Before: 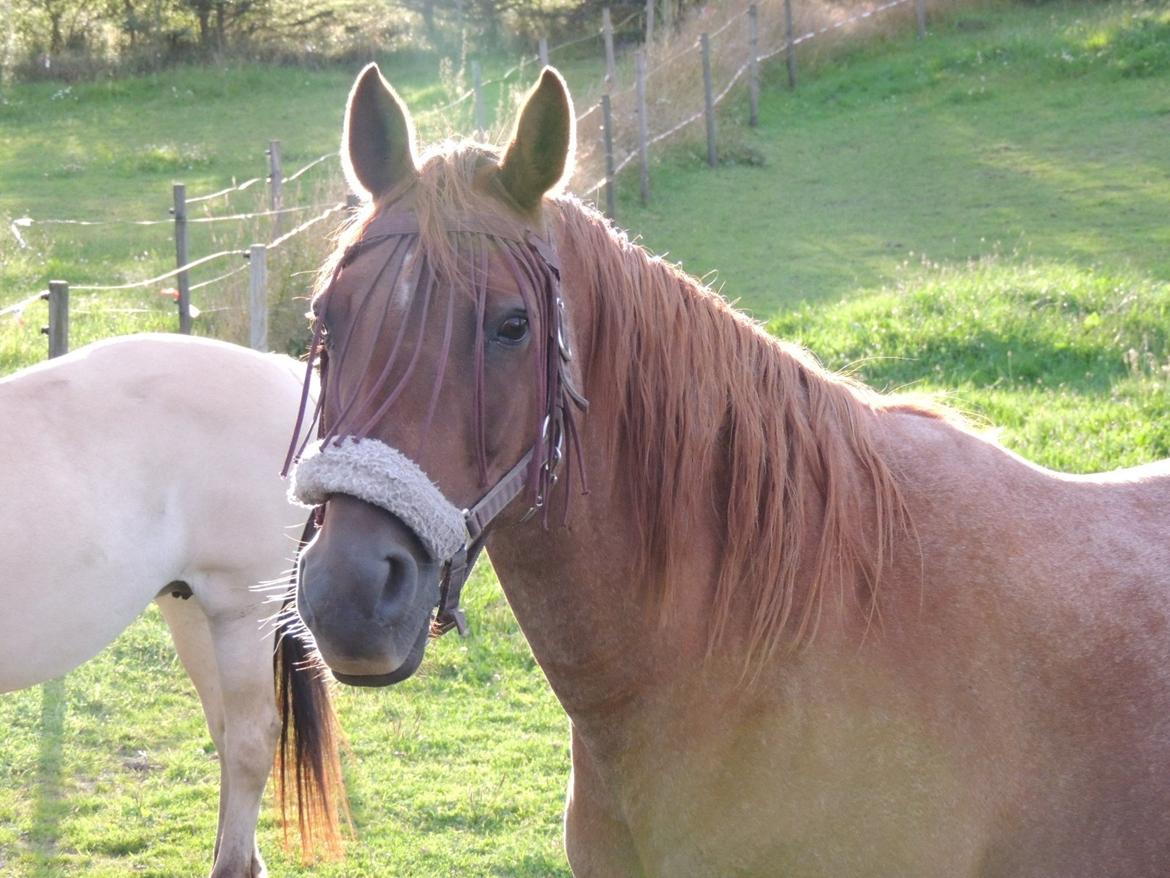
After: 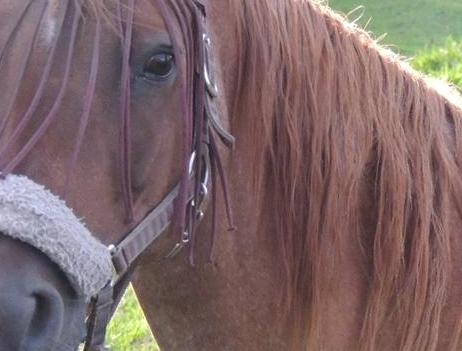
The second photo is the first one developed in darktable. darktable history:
crop: left 30.325%, top 30.105%, right 30.186%, bottom 29.861%
tone equalizer: edges refinement/feathering 500, mask exposure compensation -1.57 EV, preserve details no
shadows and highlights: shadows 11.82, white point adjustment 1.15, highlights -1.55, soften with gaussian
